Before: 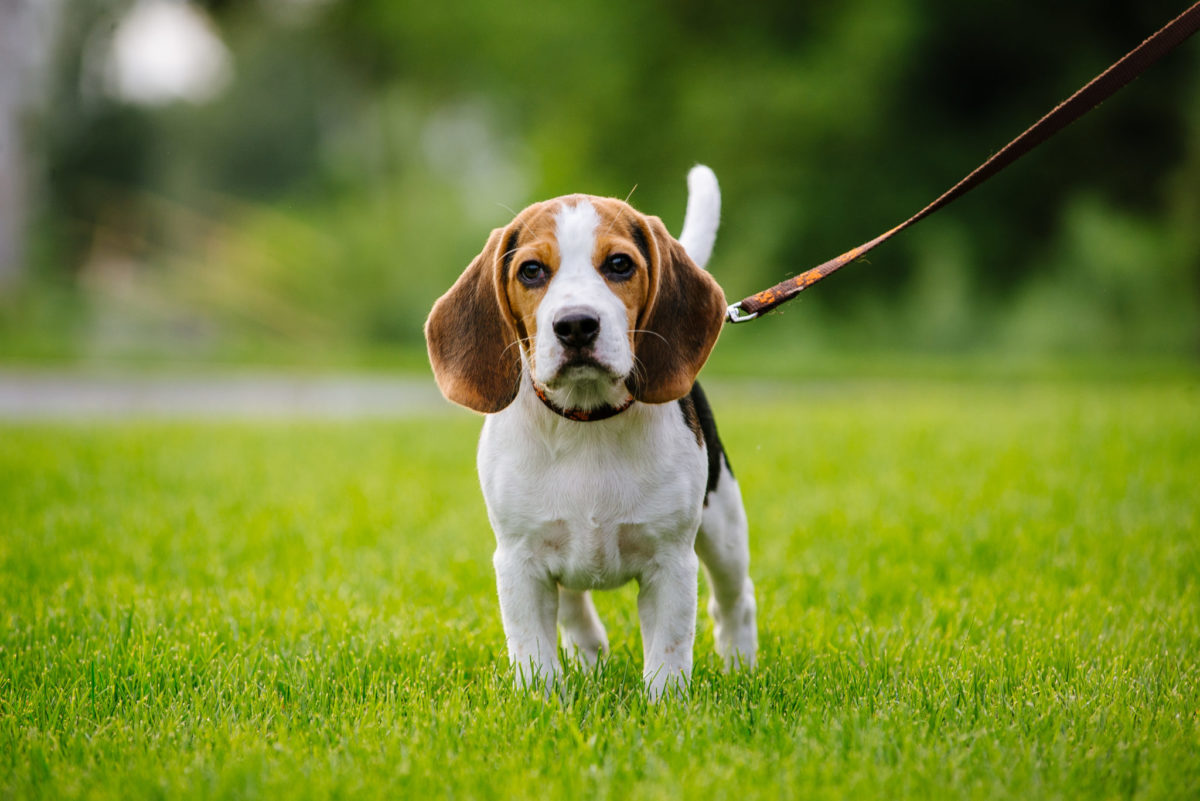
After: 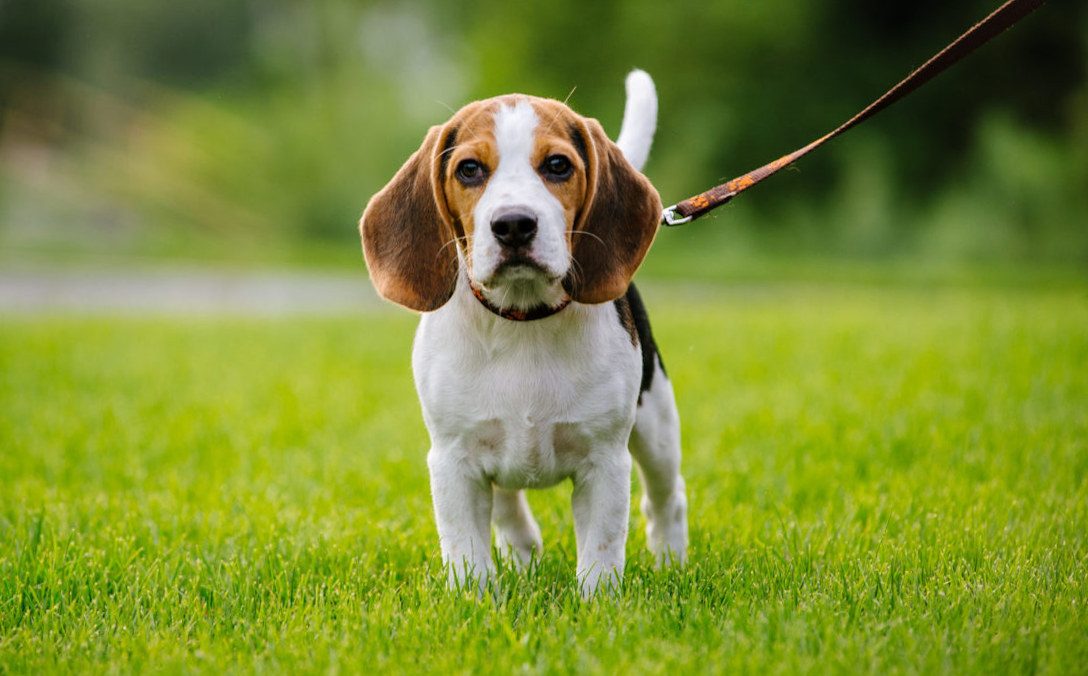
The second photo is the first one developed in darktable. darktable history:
rotate and perspective: rotation 0.679°, lens shift (horizontal) 0.136, crop left 0.009, crop right 0.991, crop top 0.078, crop bottom 0.95
crop and rotate: left 8.262%, top 9.226%
